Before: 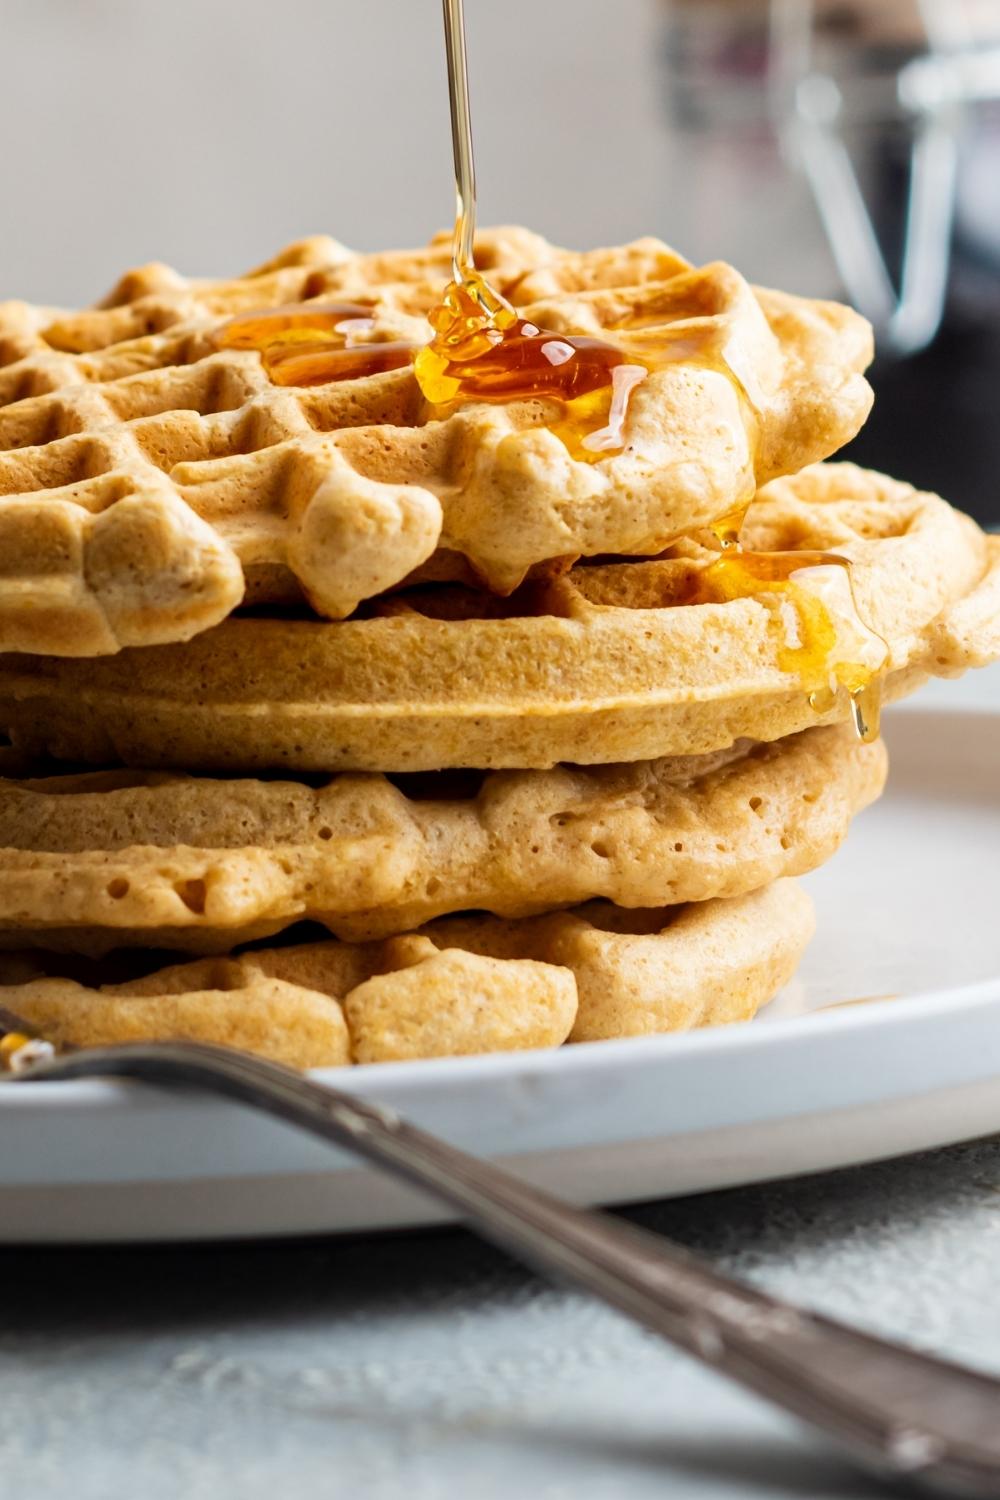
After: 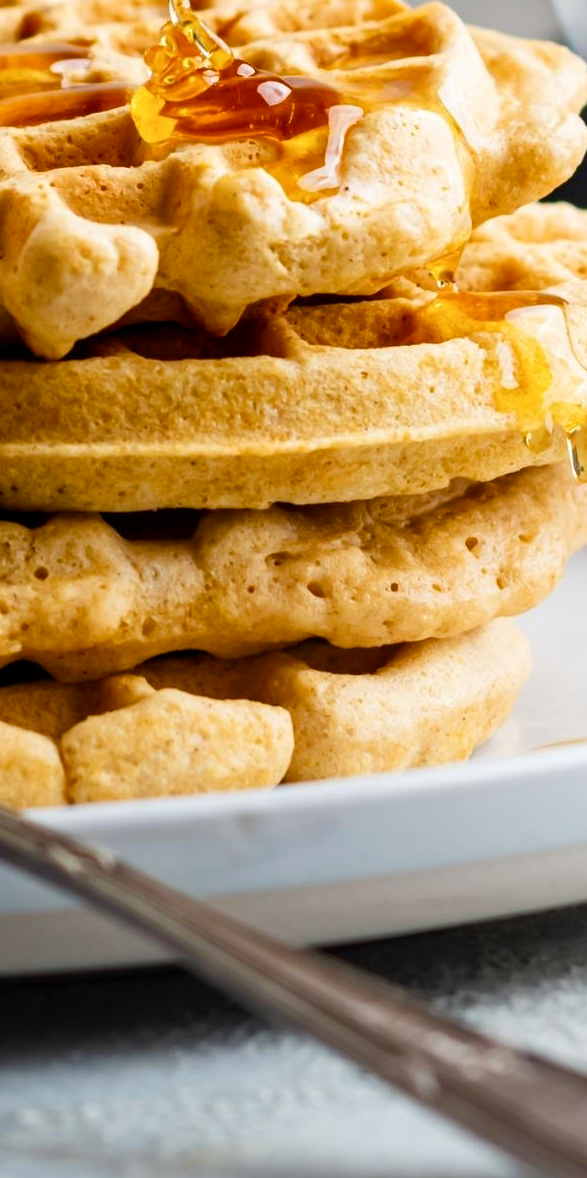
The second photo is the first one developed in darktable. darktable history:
color balance rgb: linear chroma grading › global chroma 15.12%, perceptual saturation grading › global saturation 0.544%, perceptual saturation grading › highlights -15.473%, perceptual saturation grading › shadows 25.612%
crop and rotate: left 28.492%, top 17.385%, right 12.709%, bottom 4.031%
